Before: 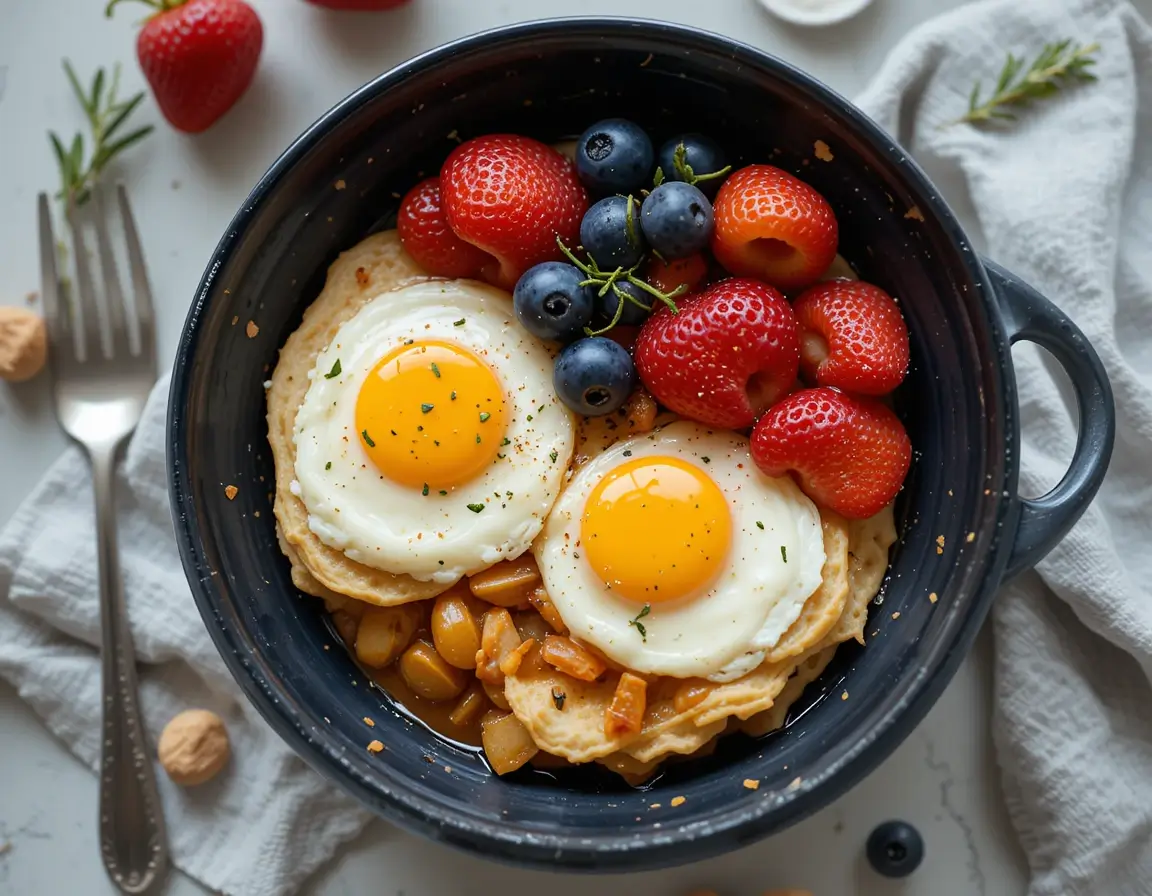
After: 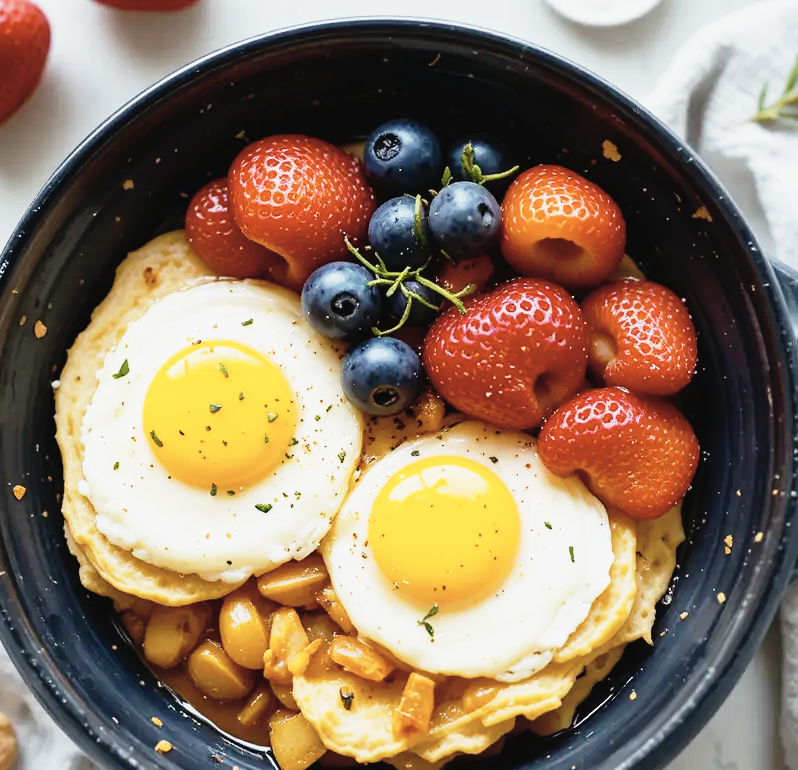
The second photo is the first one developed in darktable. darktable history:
color balance rgb: perceptual saturation grading › global saturation 30%, global vibrance 20%
base curve: curves: ch0 [(0, 0) (0.012, 0.01) (0.073, 0.168) (0.31, 0.711) (0.645, 0.957) (1, 1)], preserve colors none
crop: left 18.479%, right 12.2%, bottom 13.971%
contrast brightness saturation: contrast -0.05, saturation -0.41
